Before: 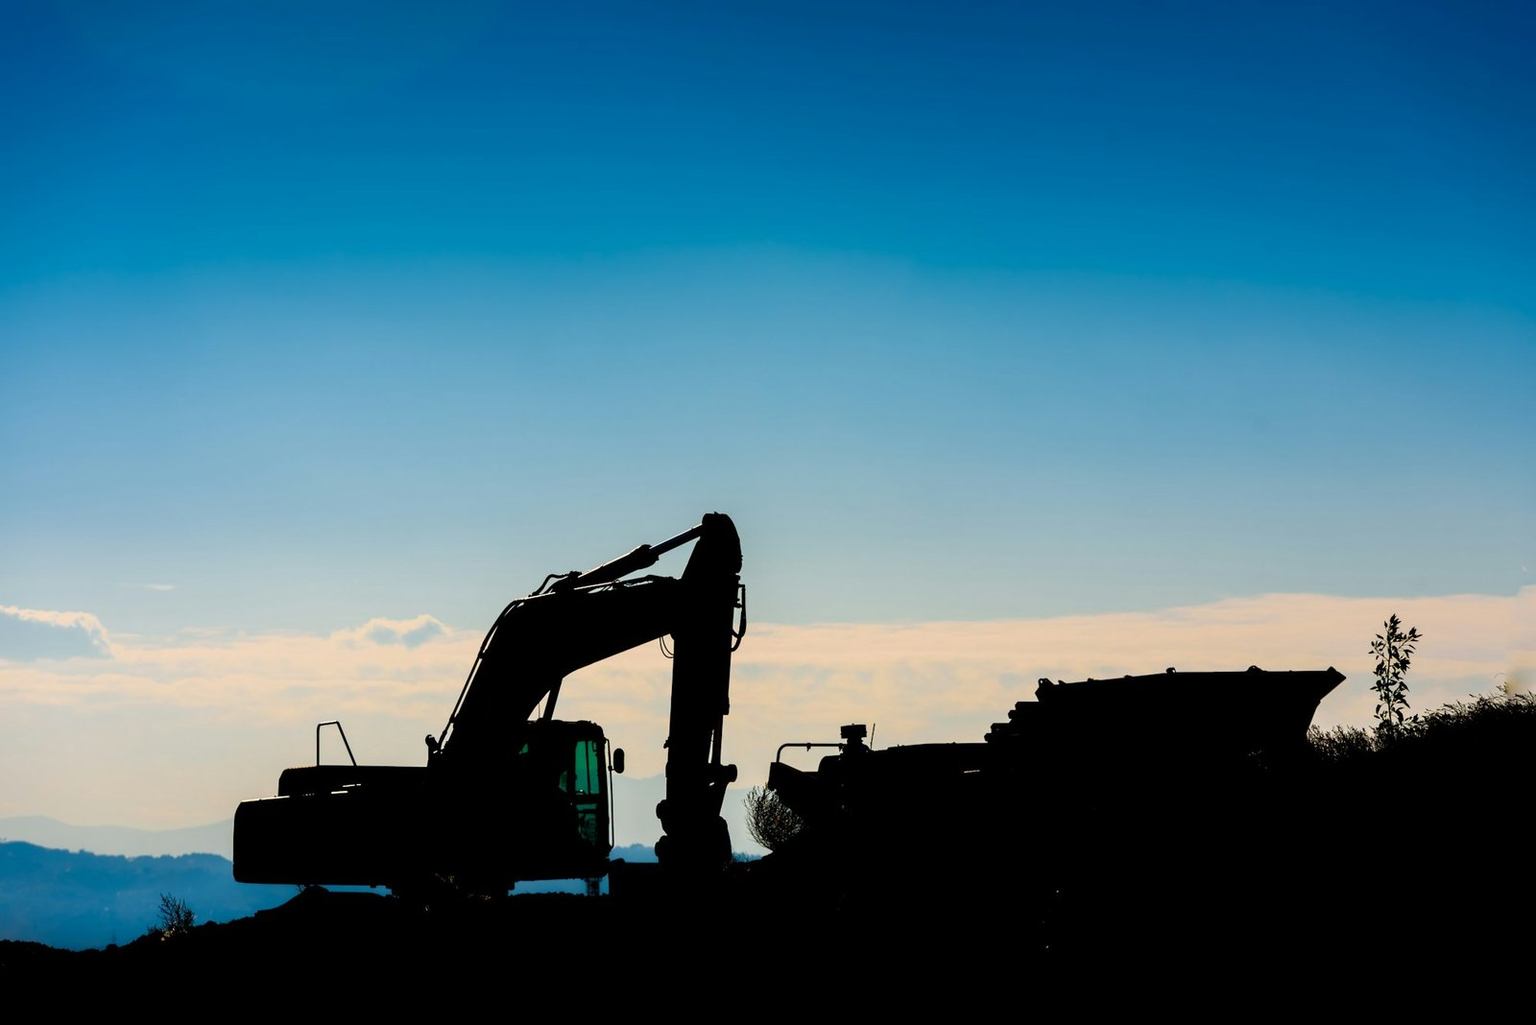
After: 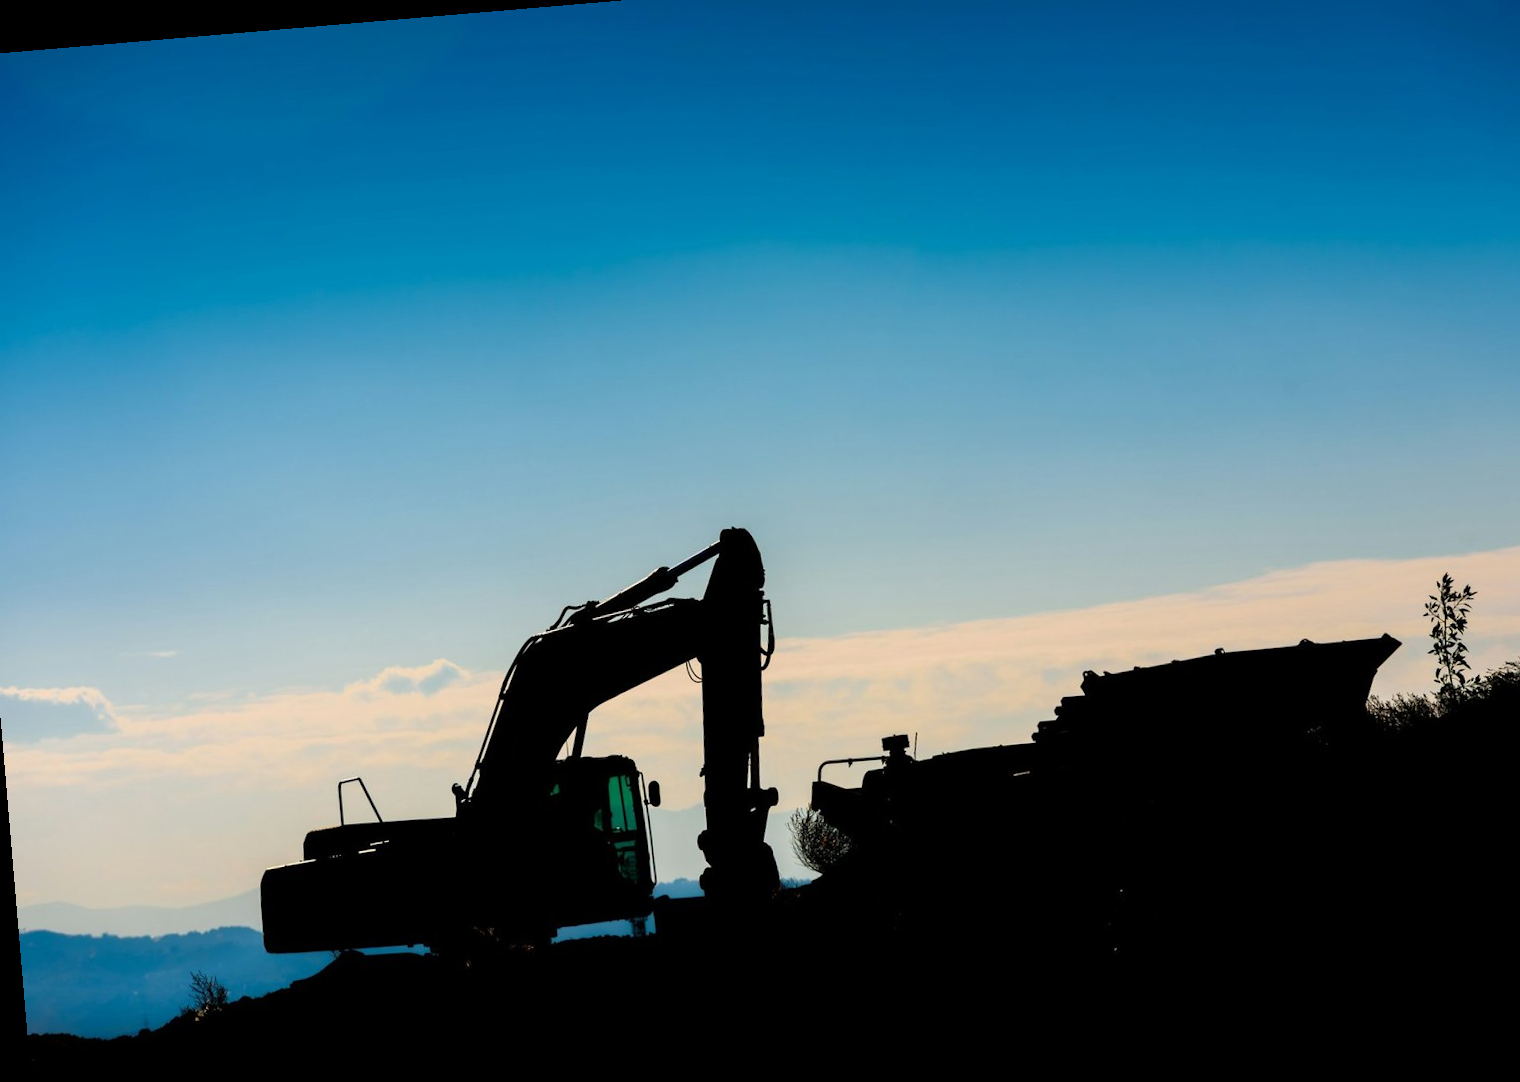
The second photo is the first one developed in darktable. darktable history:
crop: left 3.305%, top 6.436%, right 6.389%, bottom 3.258%
rotate and perspective: rotation -4.86°, automatic cropping off
